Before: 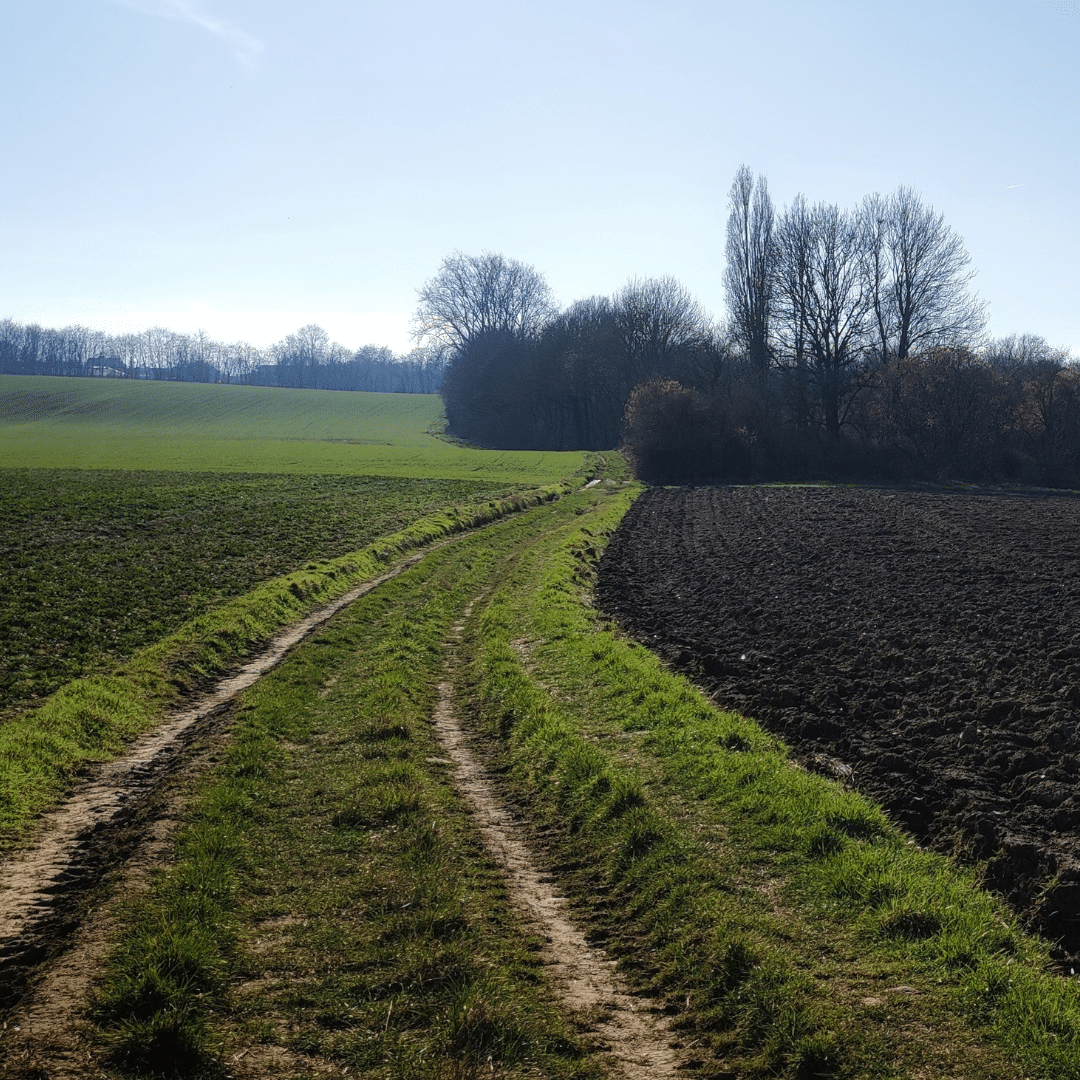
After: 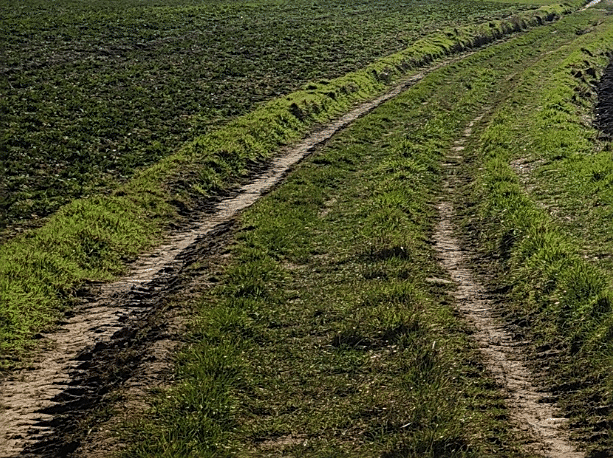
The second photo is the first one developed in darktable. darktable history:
crop: top 44.484%, right 43.24%, bottom 13.063%
sharpen: on, module defaults
